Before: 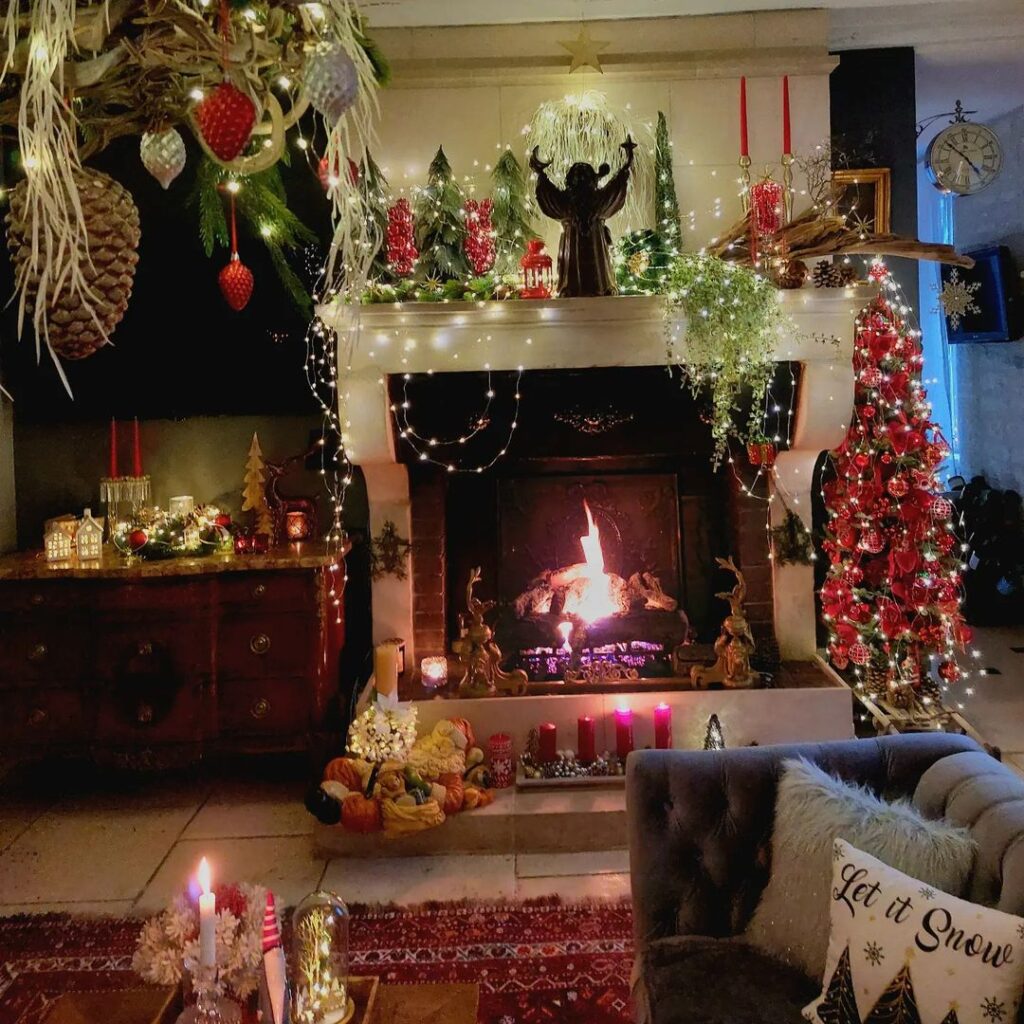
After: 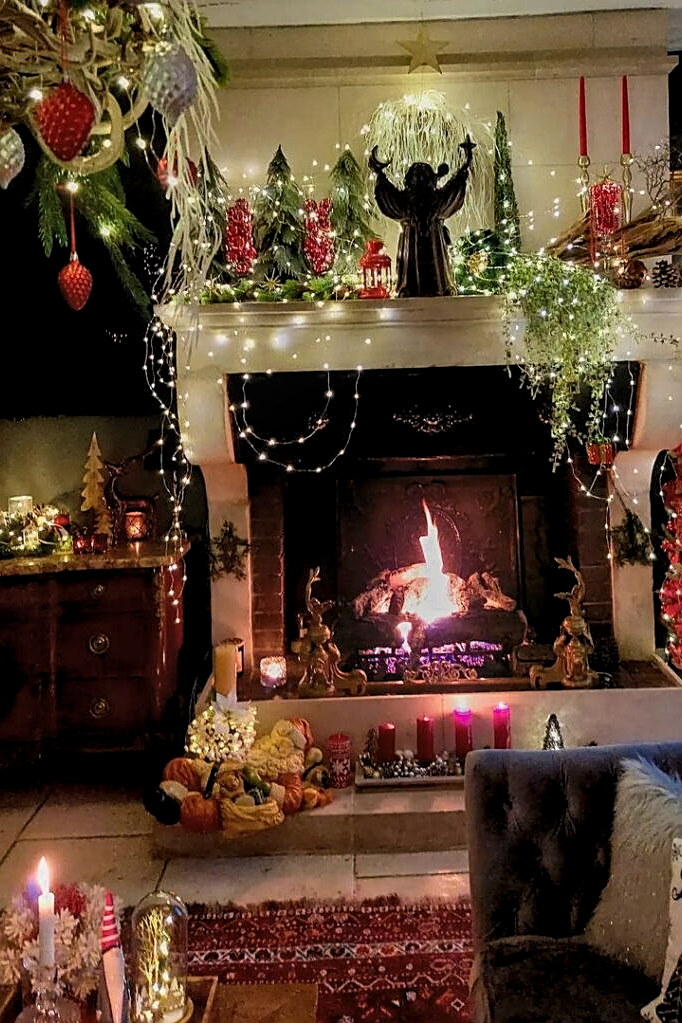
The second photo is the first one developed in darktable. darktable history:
local contrast: on, module defaults
crop and rotate: left 15.754%, right 17.579%
sharpen: on, module defaults
levels: levels [0.031, 0.5, 0.969]
color zones: curves: ch0 [(0, 0.497) (0.143, 0.5) (0.286, 0.5) (0.429, 0.483) (0.571, 0.116) (0.714, -0.006) (0.857, 0.28) (1, 0.497)]
